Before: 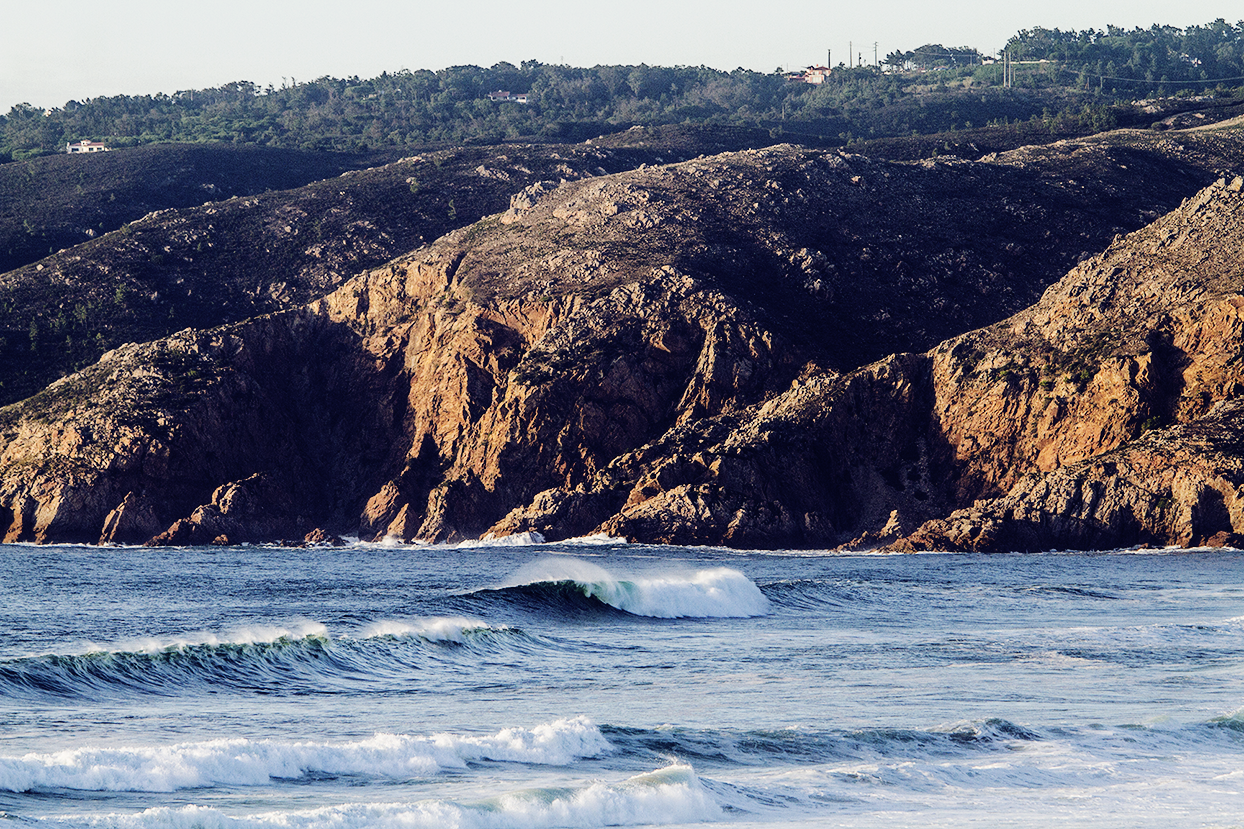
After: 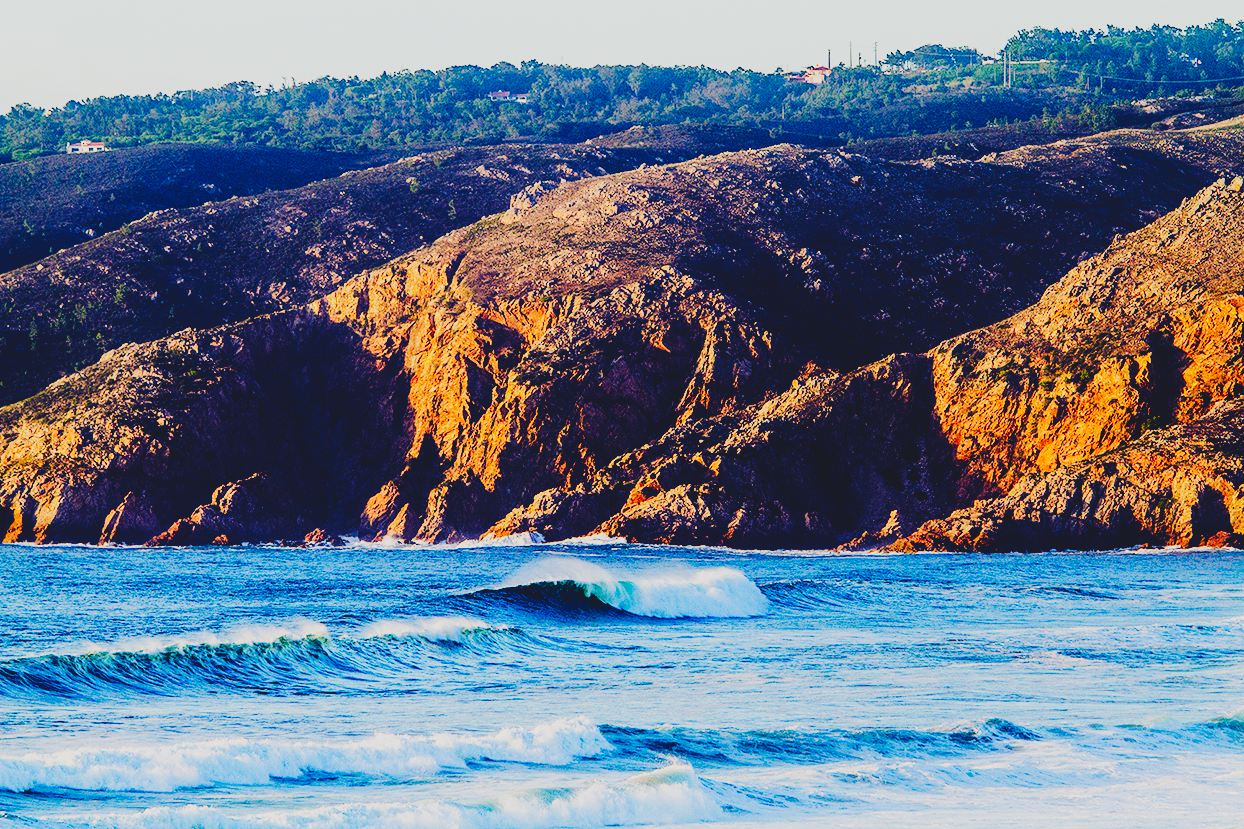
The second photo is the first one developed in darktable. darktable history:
color balance rgb: perceptual saturation grading › global saturation 20%, global vibrance 20%
base curve: curves: ch0 [(0, 0) (0.032, 0.025) (0.121, 0.166) (0.206, 0.329) (0.605, 0.79) (1, 1)], preserve colors none
contrast brightness saturation: contrast -0.19, saturation 0.19
